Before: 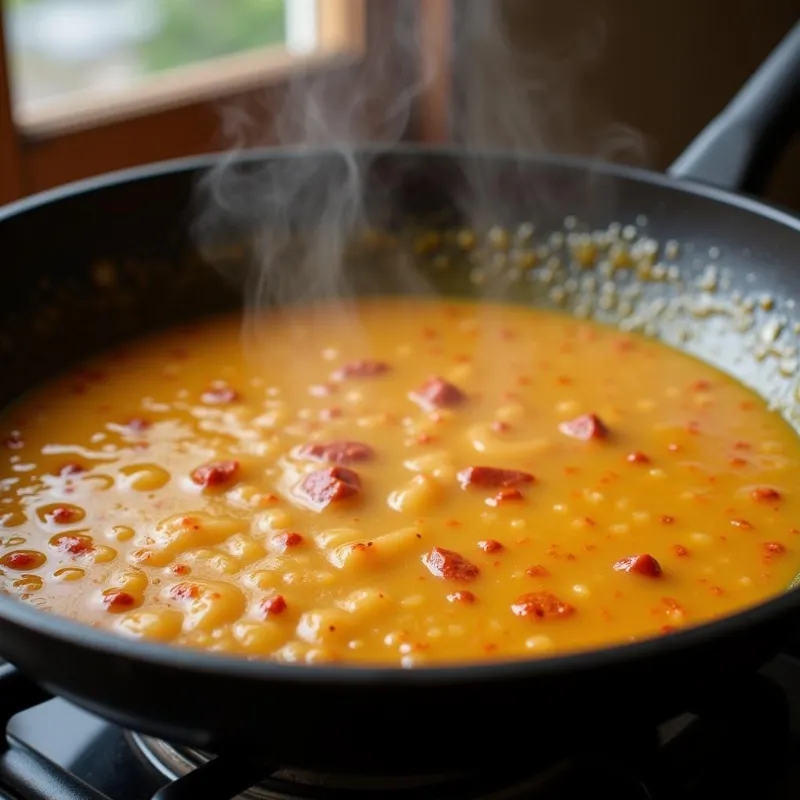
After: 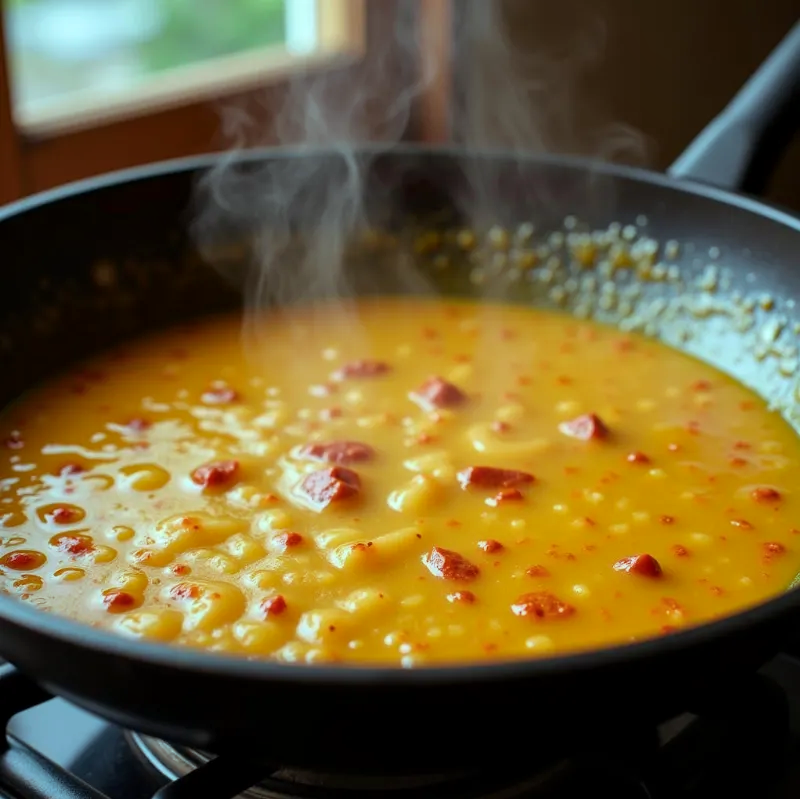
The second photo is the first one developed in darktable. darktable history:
color balance rgb: highlights gain › chroma 4.094%, highlights gain › hue 202.28°, perceptual saturation grading › global saturation 0.352%, global vibrance 20%
crop: bottom 0.069%
local contrast: mode bilateral grid, contrast 20, coarseness 51, detail 119%, midtone range 0.2
